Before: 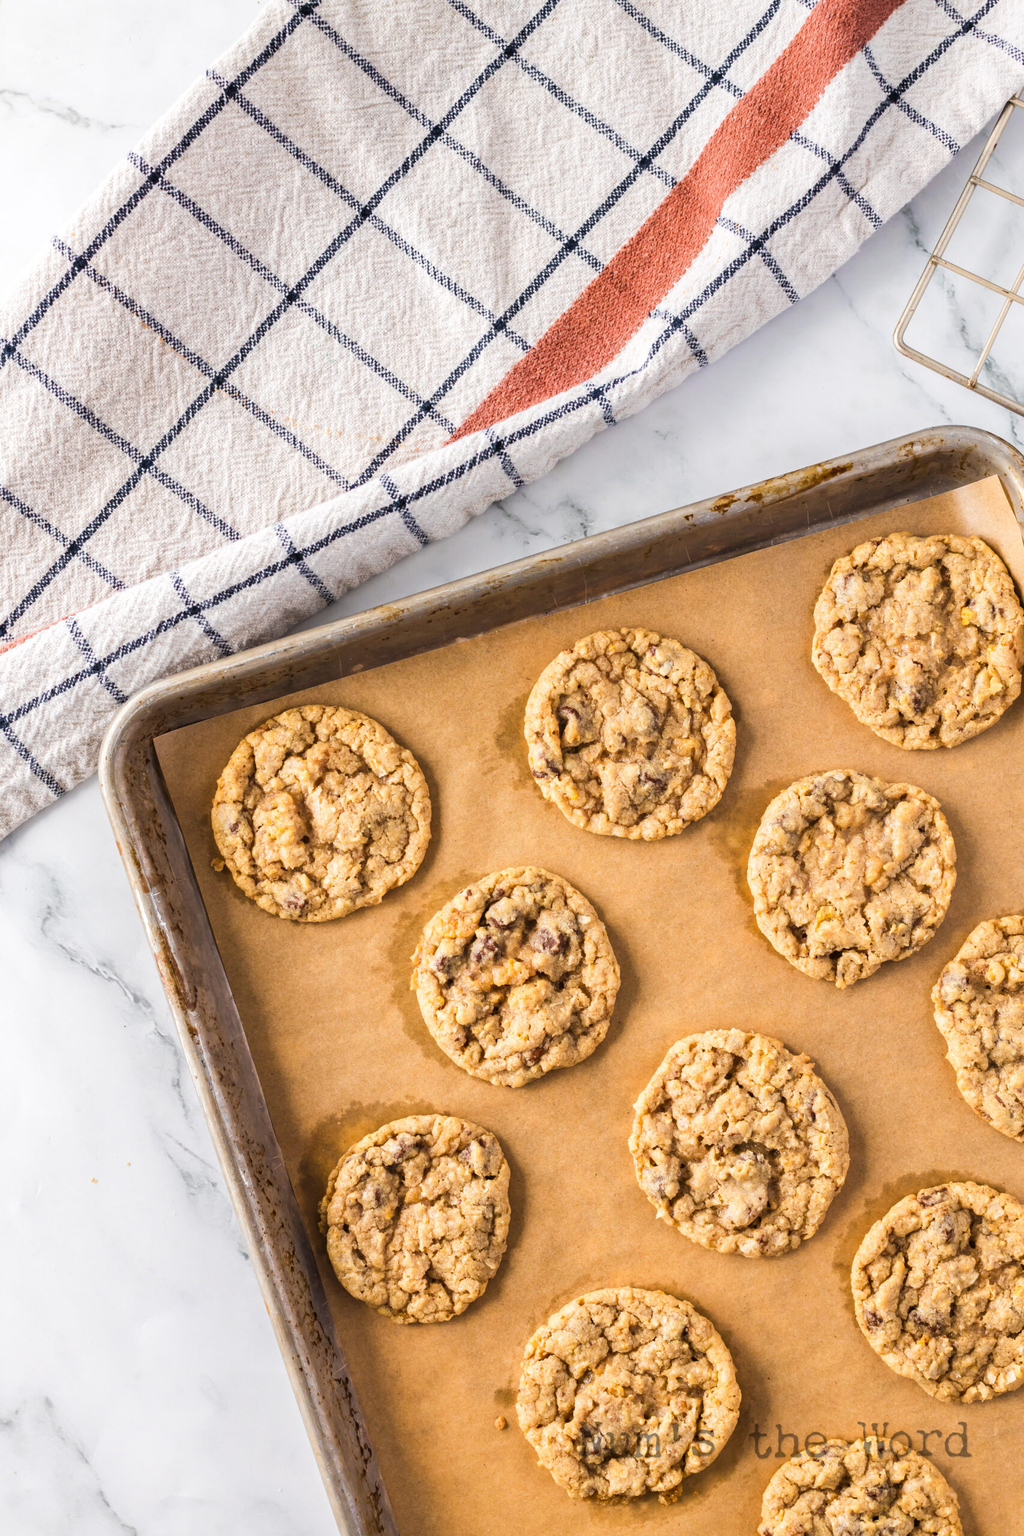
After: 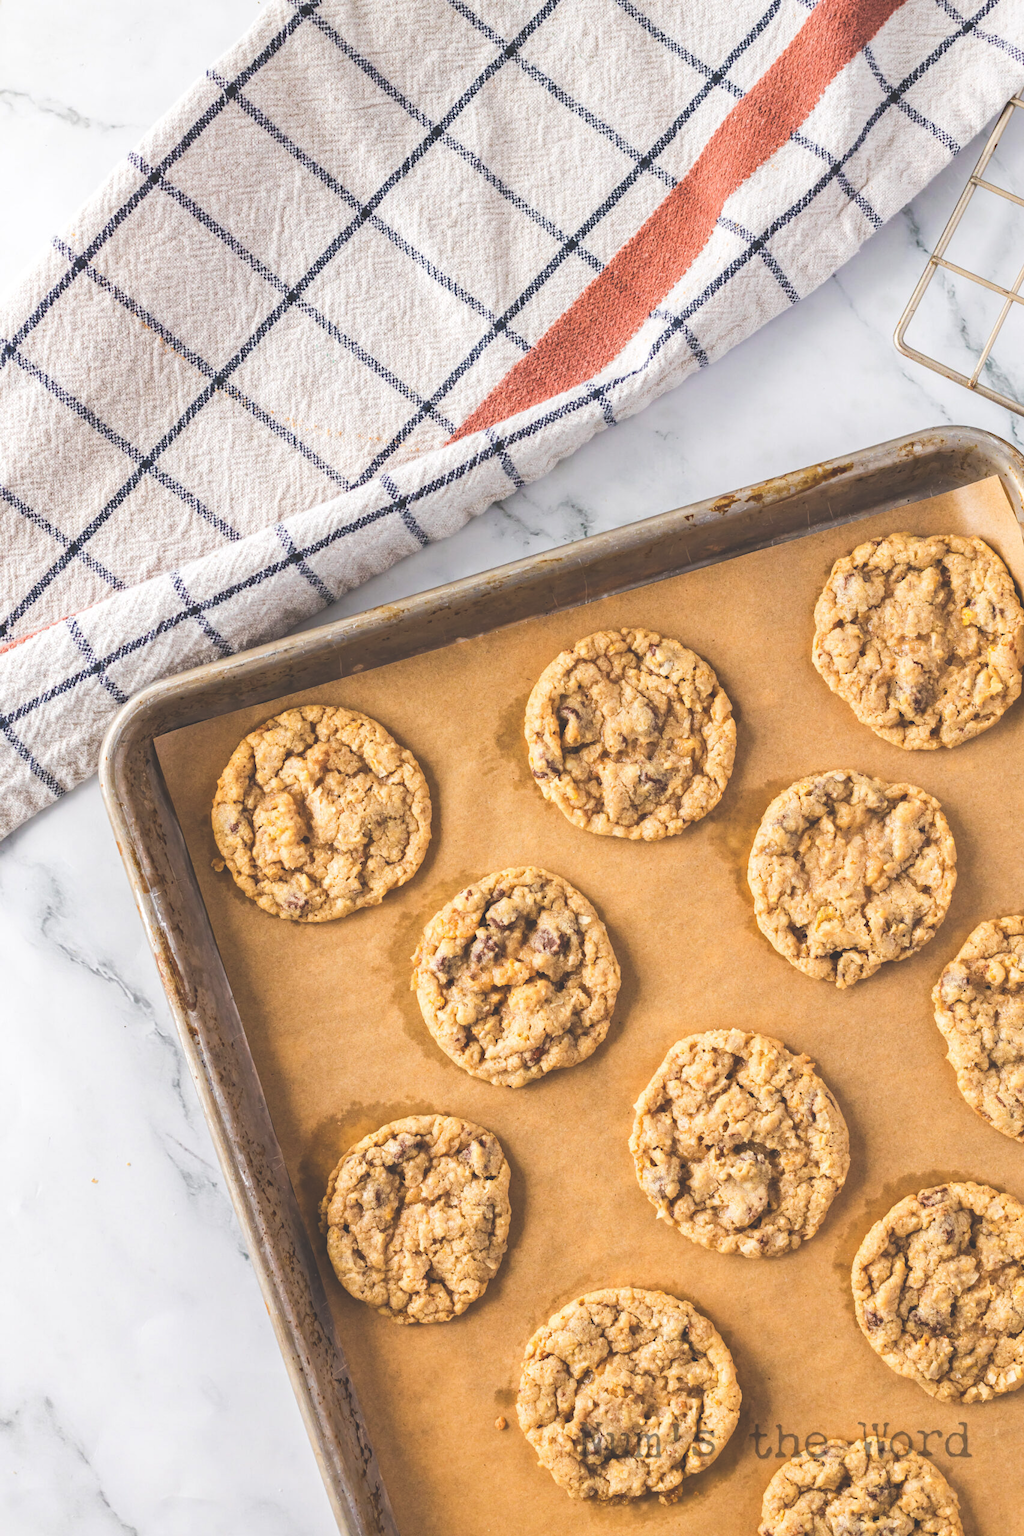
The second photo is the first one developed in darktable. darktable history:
haze removal: compatibility mode true, adaptive false
exposure: black level correction -0.03, compensate highlight preservation false
